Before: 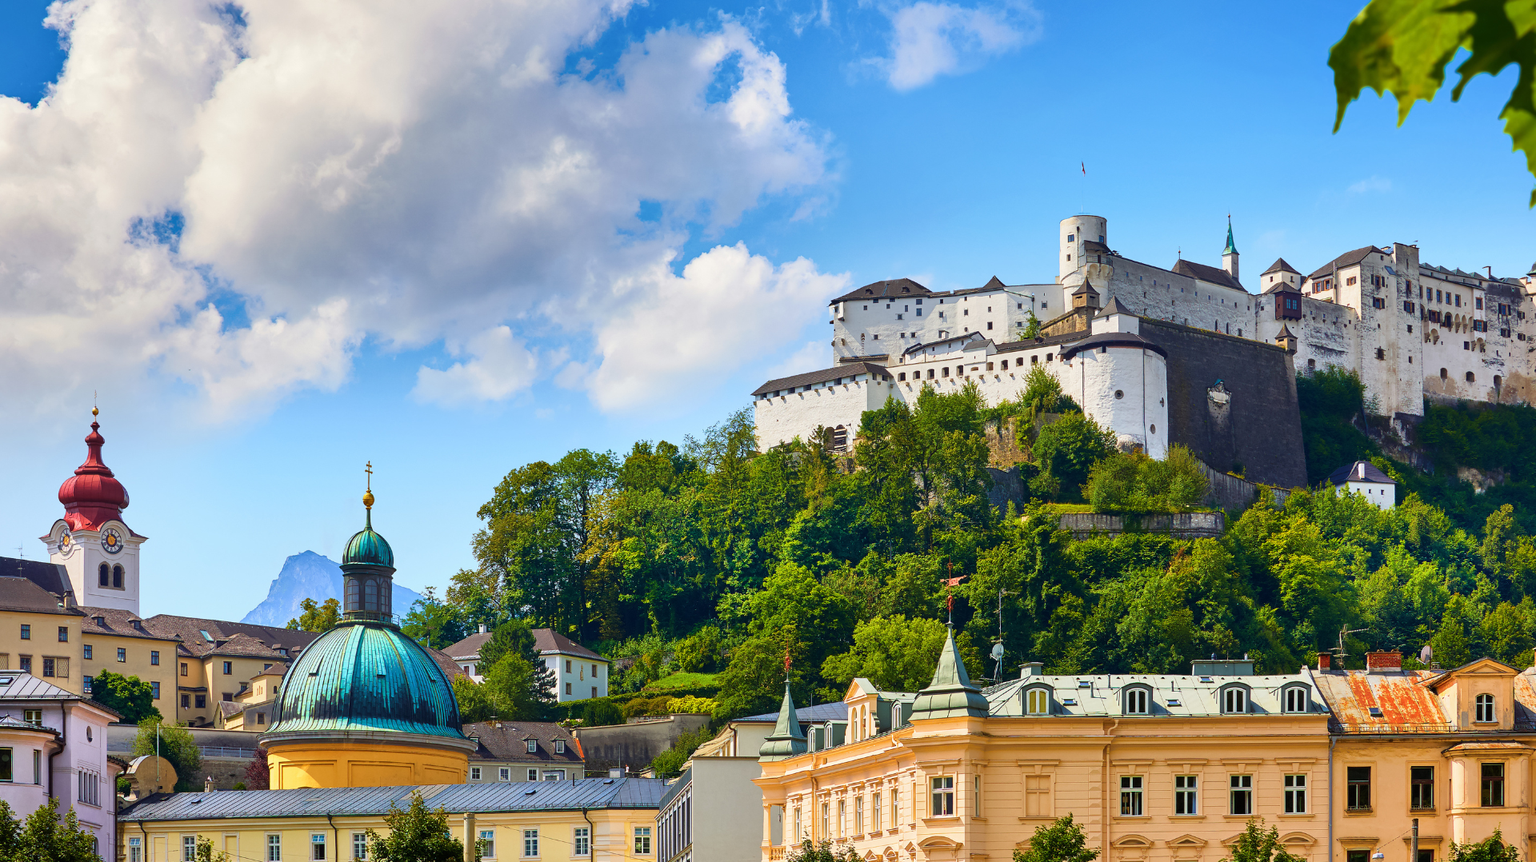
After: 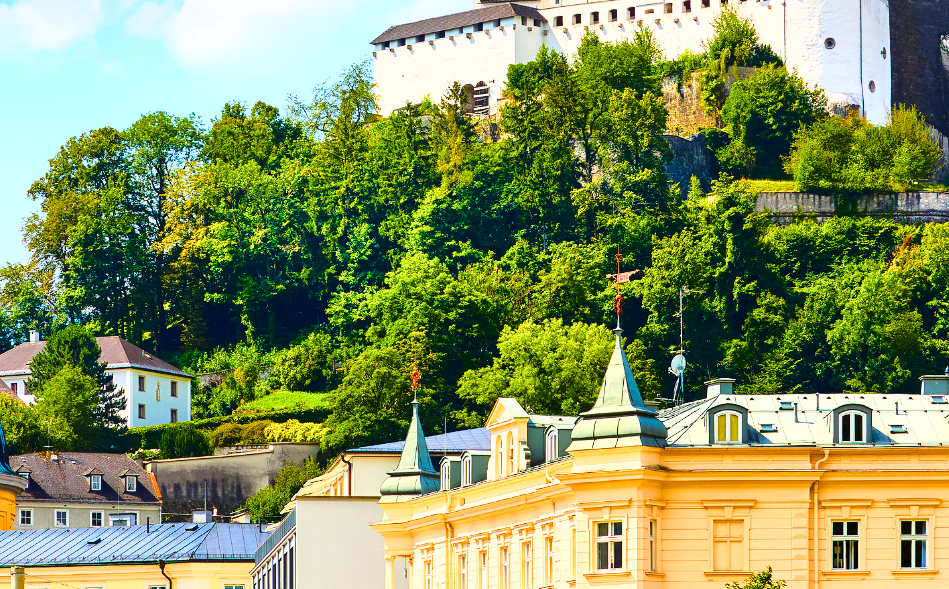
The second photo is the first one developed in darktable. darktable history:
color balance rgb: linear chroma grading › shadows 32%, linear chroma grading › global chroma -2%, linear chroma grading › mid-tones 4%, perceptual saturation grading › global saturation -2%, perceptual saturation grading › highlights -8%, perceptual saturation grading › mid-tones 8%, perceptual saturation grading › shadows 4%, perceptual brilliance grading › highlights 8%, perceptual brilliance grading › mid-tones 4%, perceptual brilliance grading › shadows 2%, global vibrance 16%, saturation formula JzAzBz (2021)
tone equalizer: on, module defaults
crop: left 29.672%, top 41.786%, right 20.851%, bottom 3.487%
contrast brightness saturation: contrast 0.03, brightness -0.04
base curve: curves: ch0 [(0, 0) (0.032, 0.037) (0.105, 0.228) (0.435, 0.76) (0.856, 0.983) (1, 1)]
